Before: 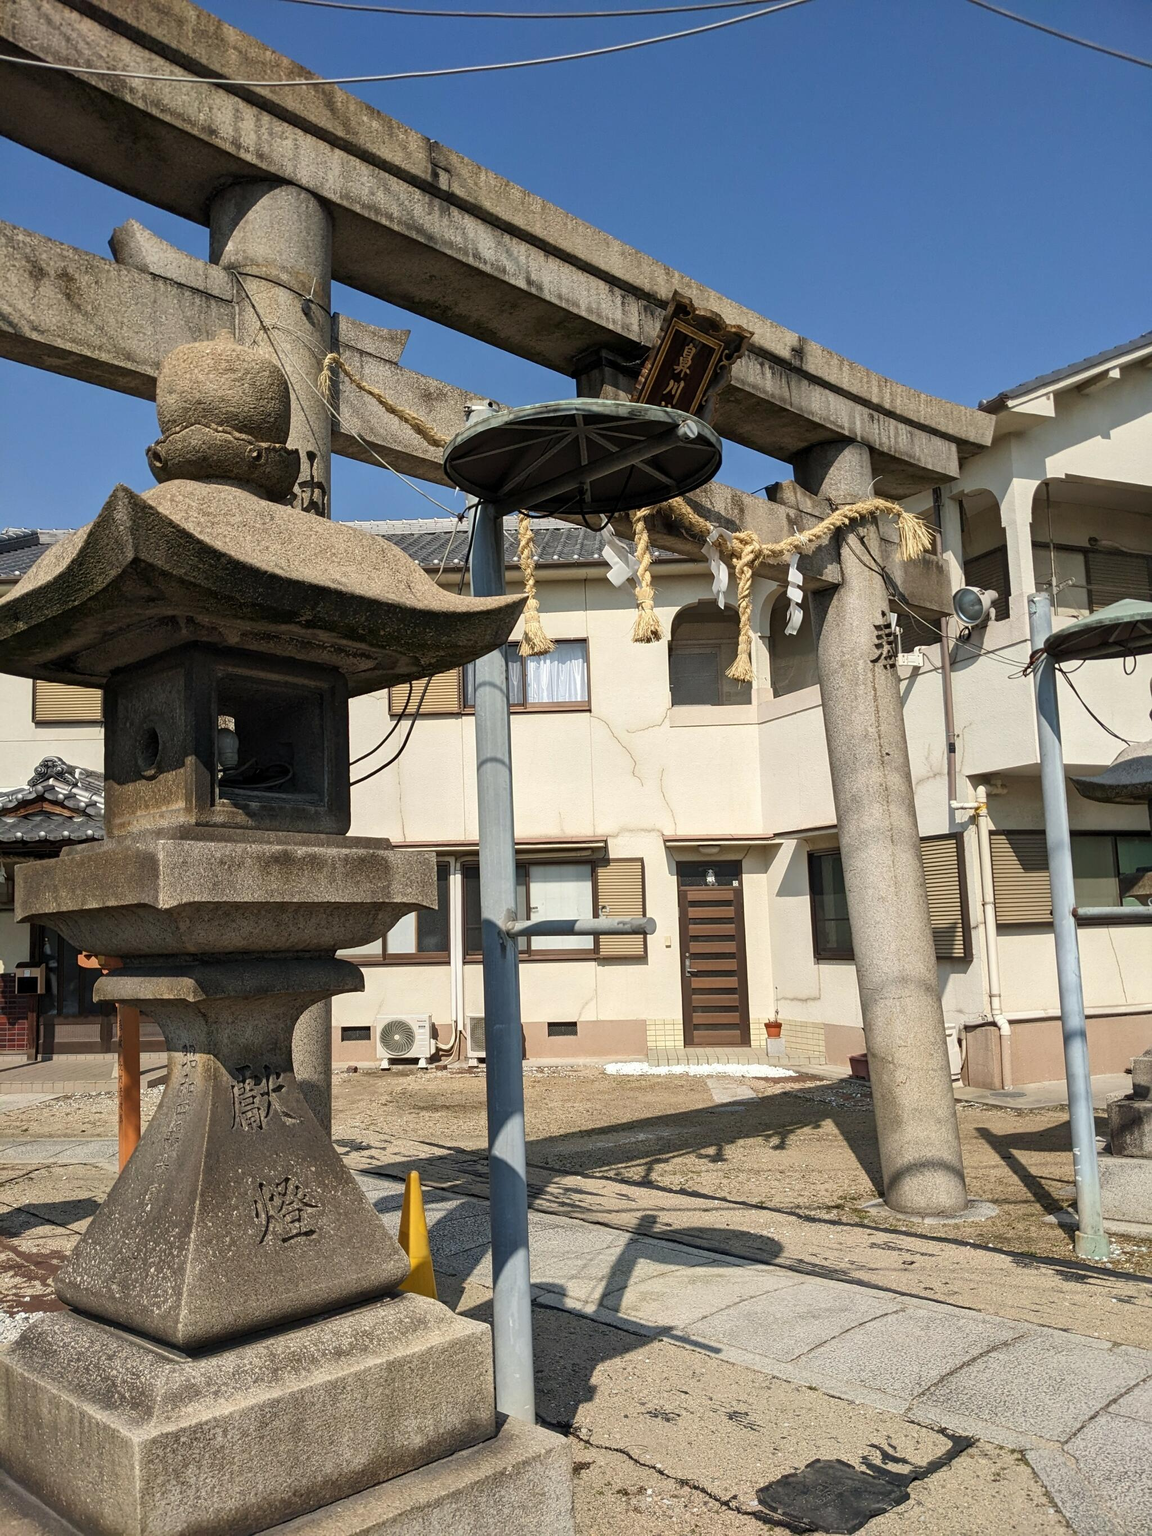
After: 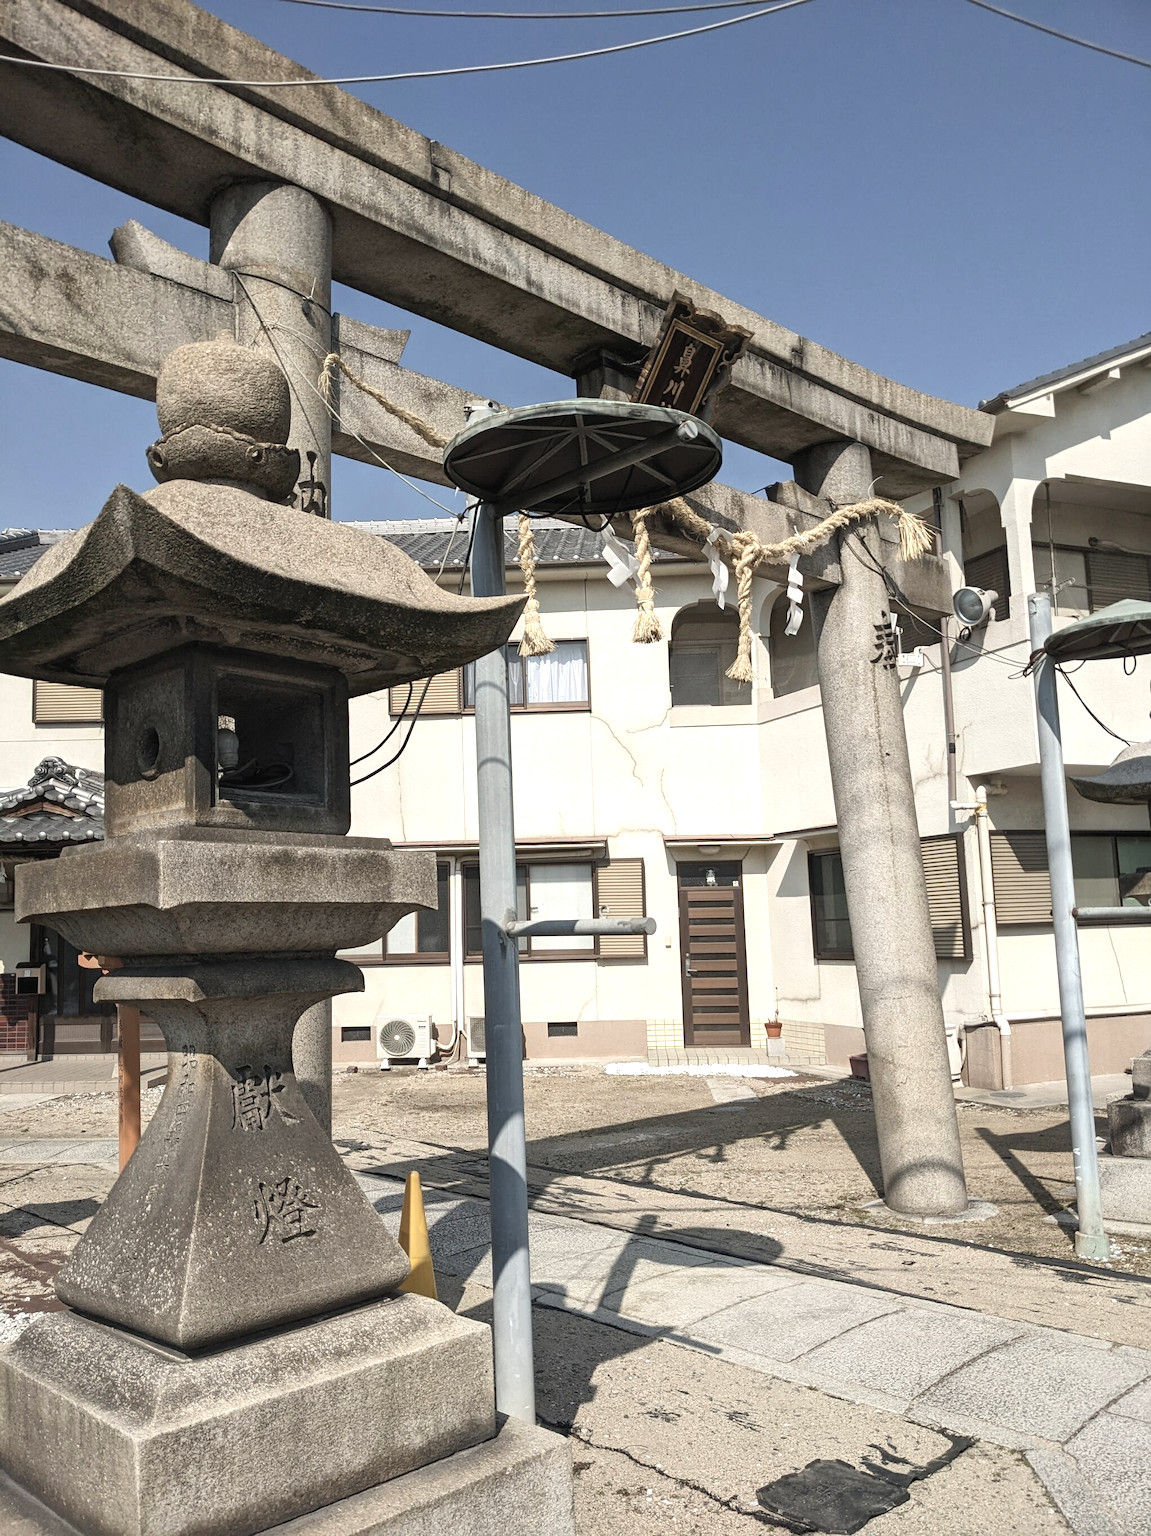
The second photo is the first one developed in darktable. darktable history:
contrast brightness saturation: contrast -0.05, saturation -0.41
exposure: exposure 0.515 EV, compensate highlight preservation false
